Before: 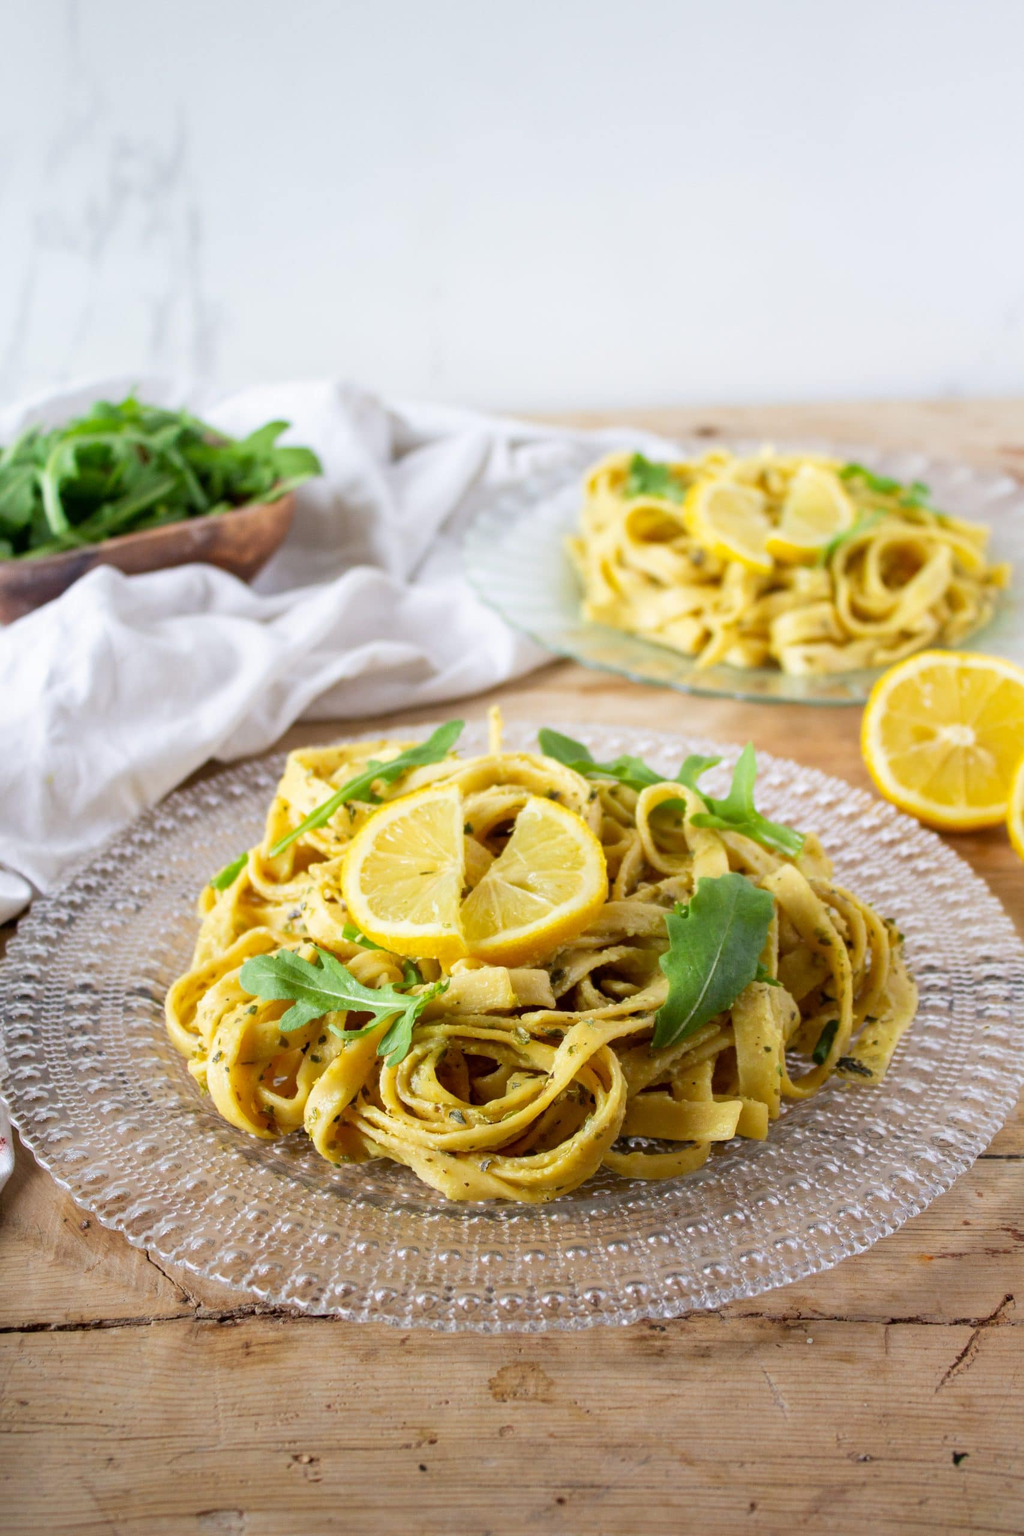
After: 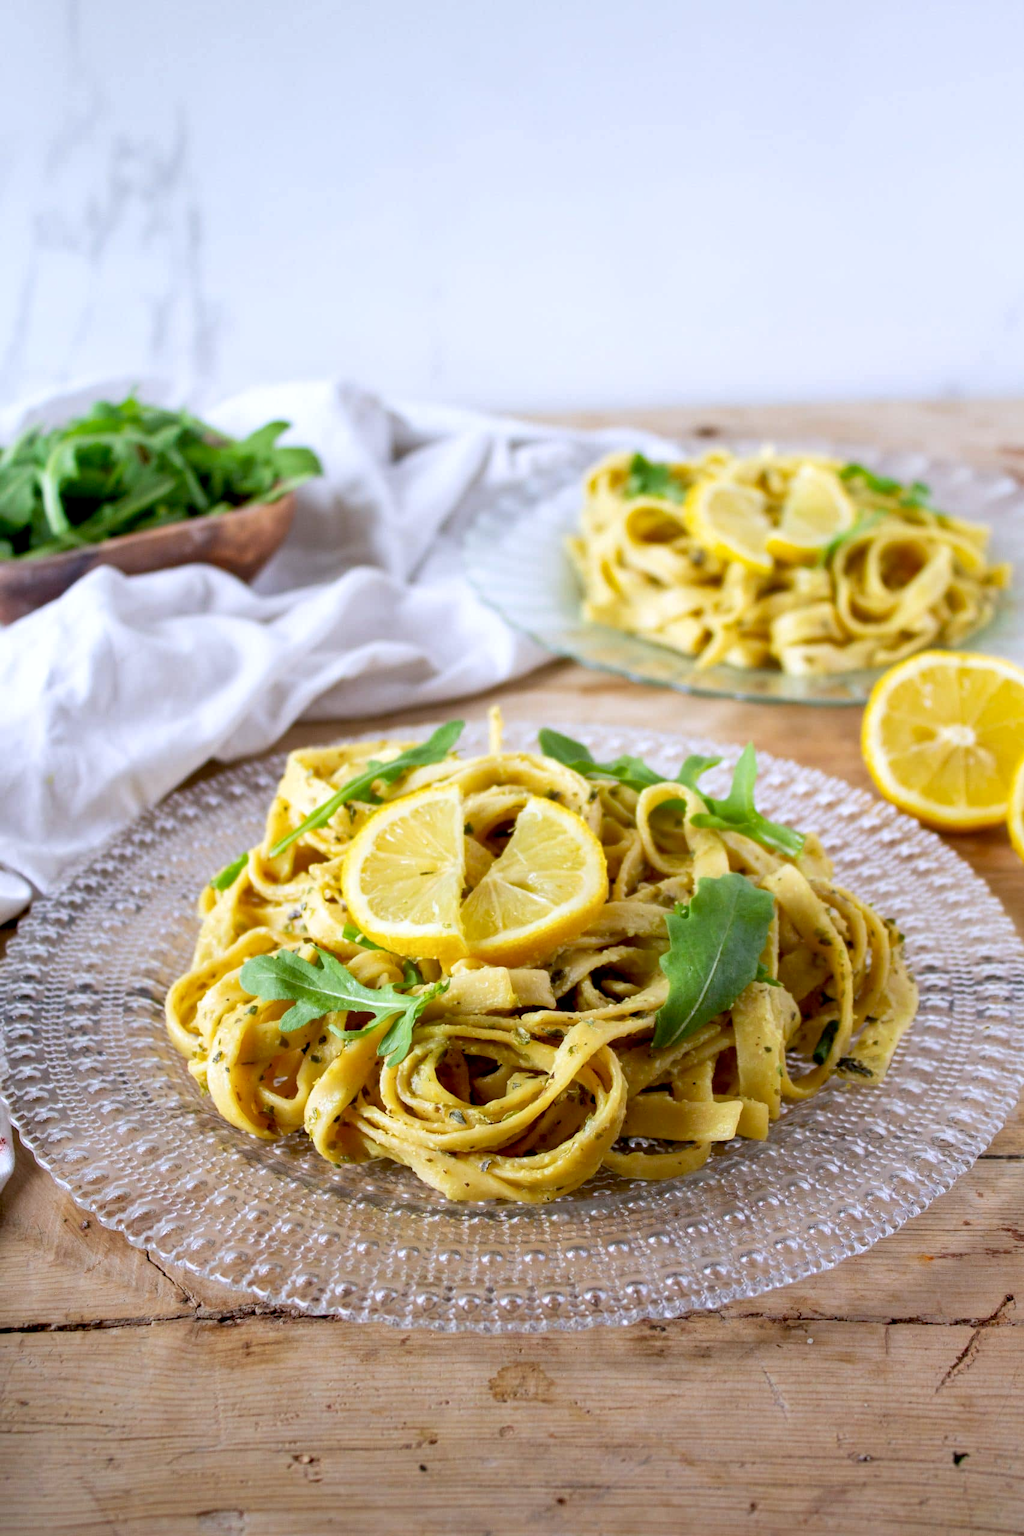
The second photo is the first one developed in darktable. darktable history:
shadows and highlights: shadows 20.91, highlights -35.45, soften with gaussian
exposure: black level correction 0.007, exposure 0.093 EV, compensate highlight preservation false
color calibration: illuminant as shot in camera, x 0.358, y 0.373, temperature 4628.91 K
